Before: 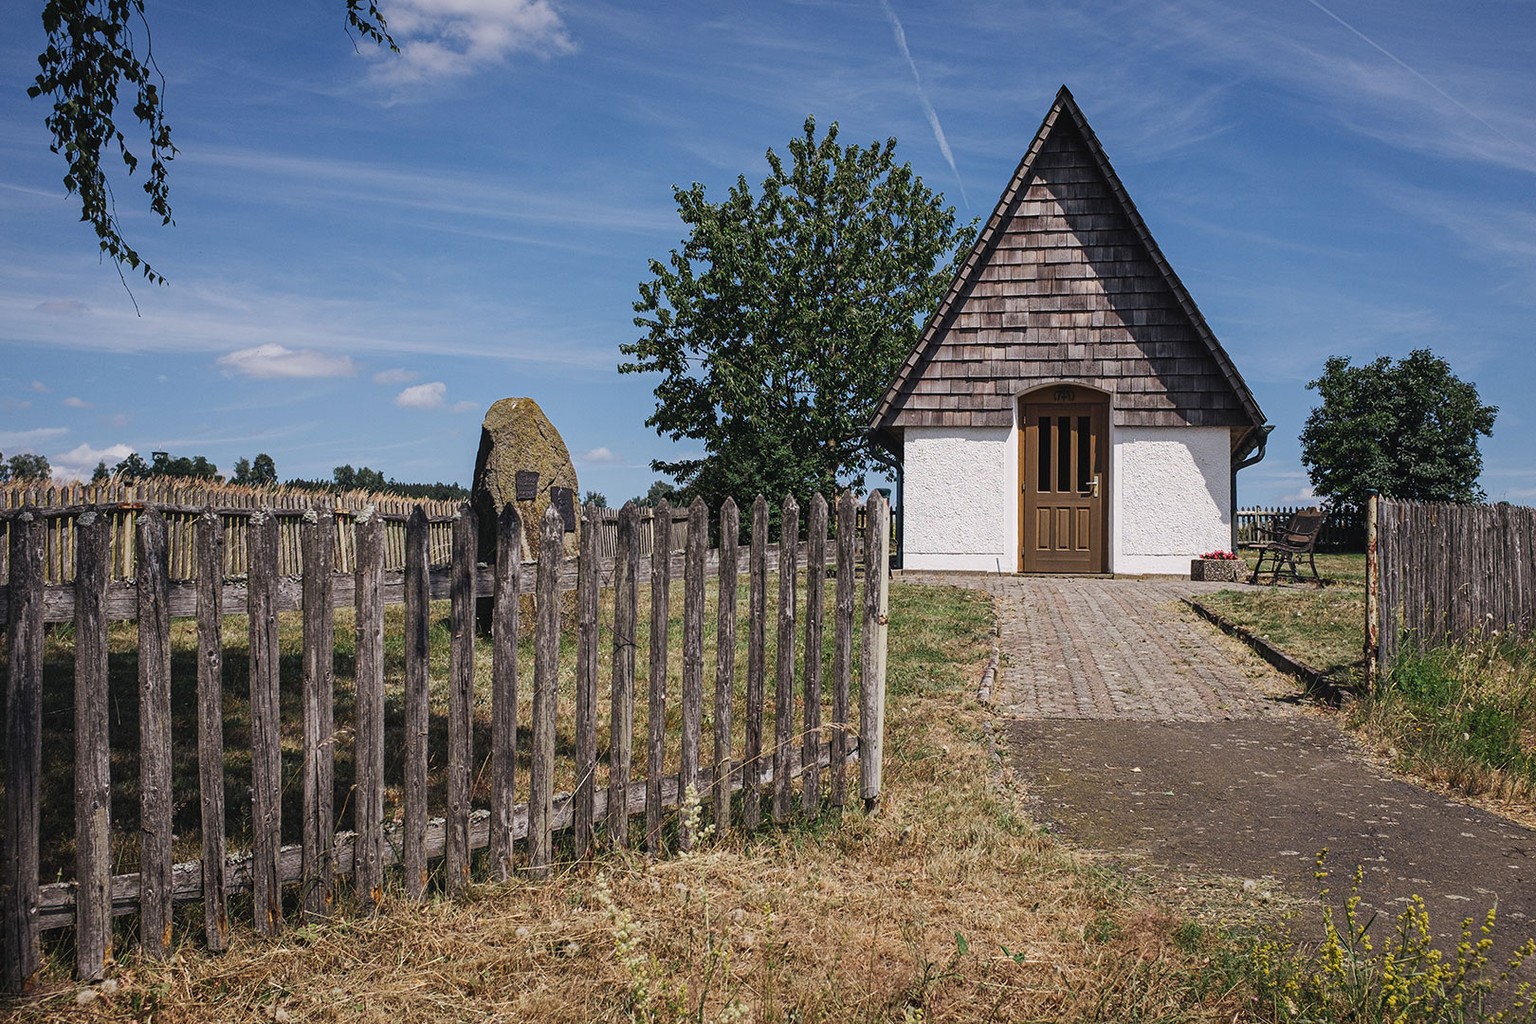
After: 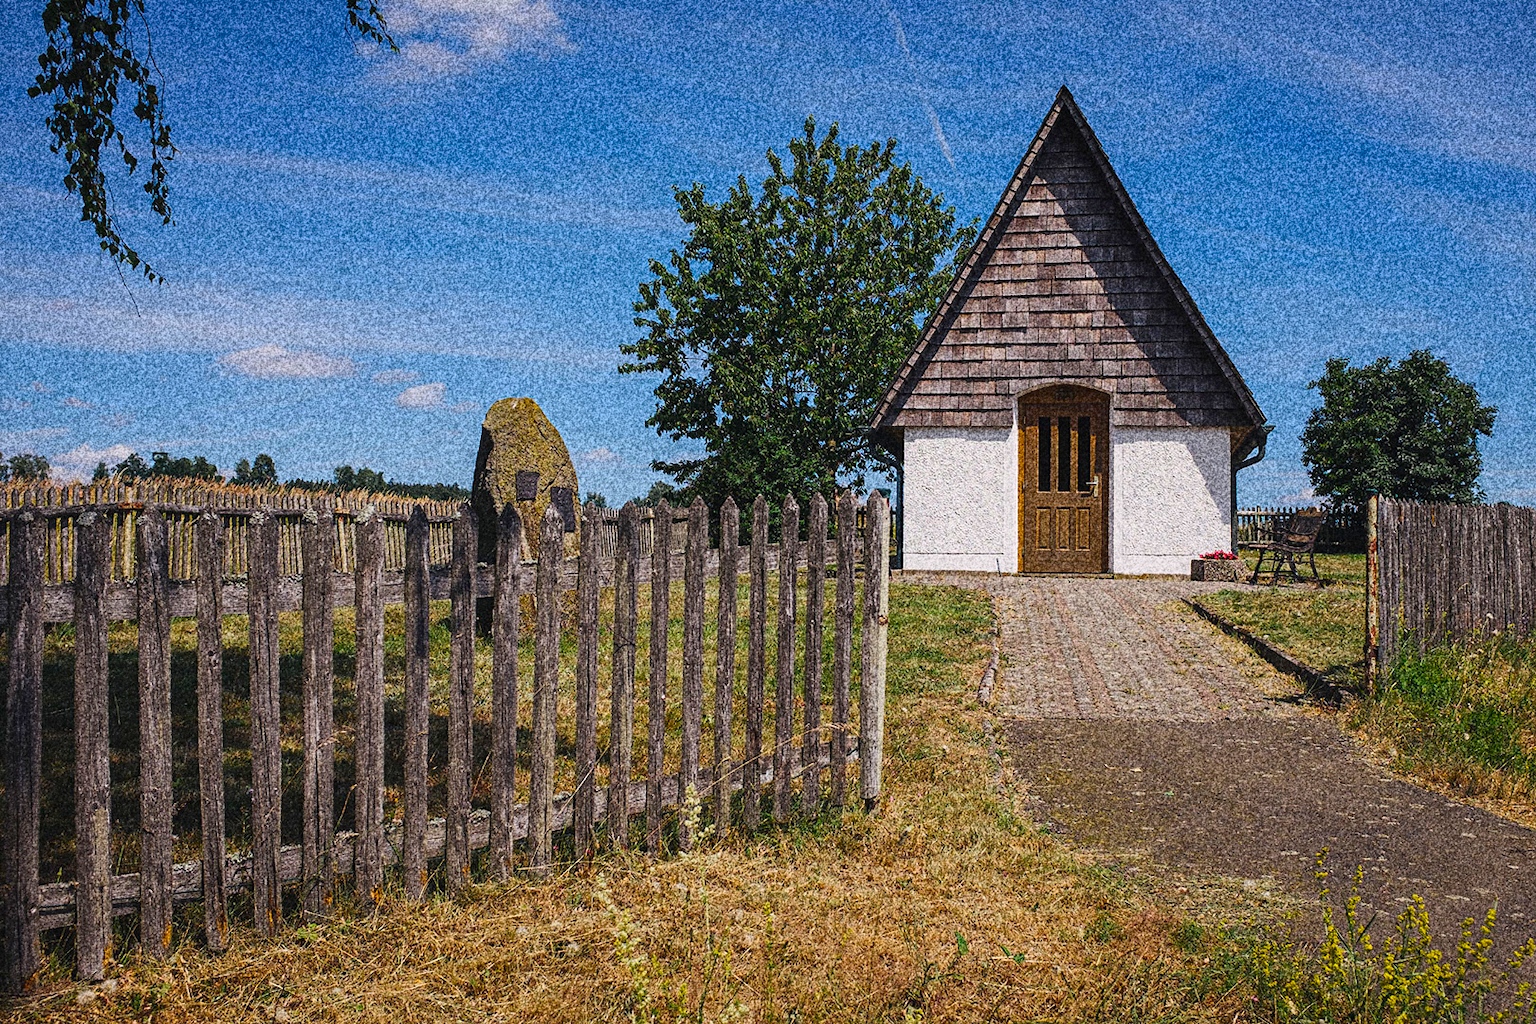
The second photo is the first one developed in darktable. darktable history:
color balance rgb: linear chroma grading › global chroma 15%, perceptual saturation grading › global saturation 30%
grain: coarseness 30.02 ISO, strength 100%
